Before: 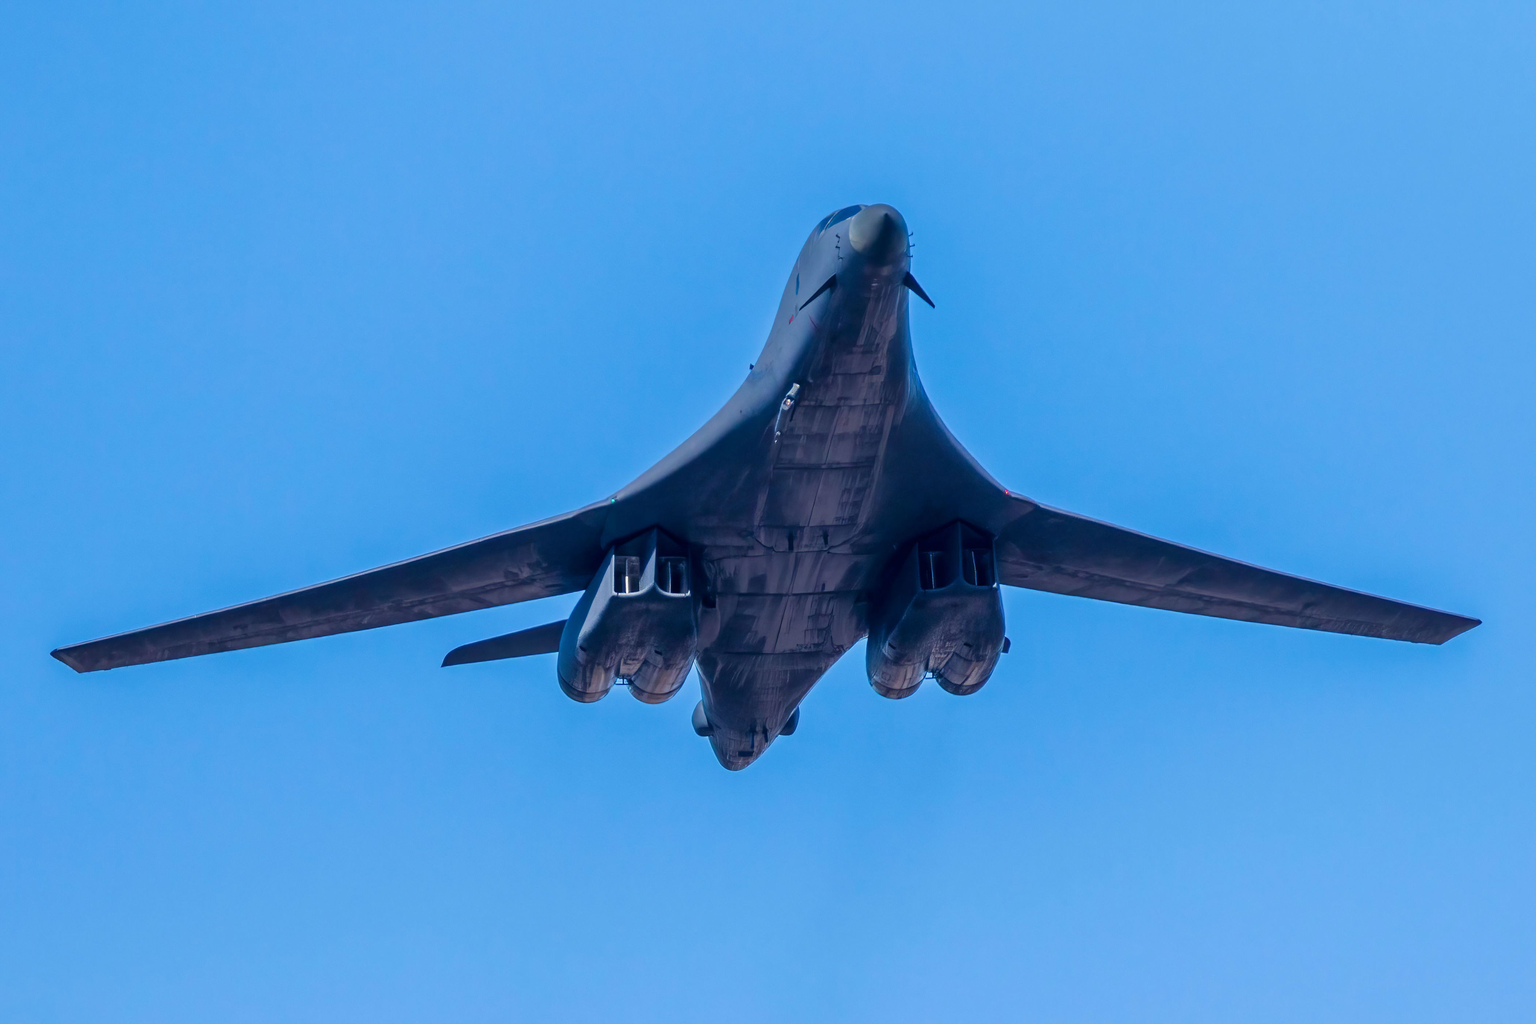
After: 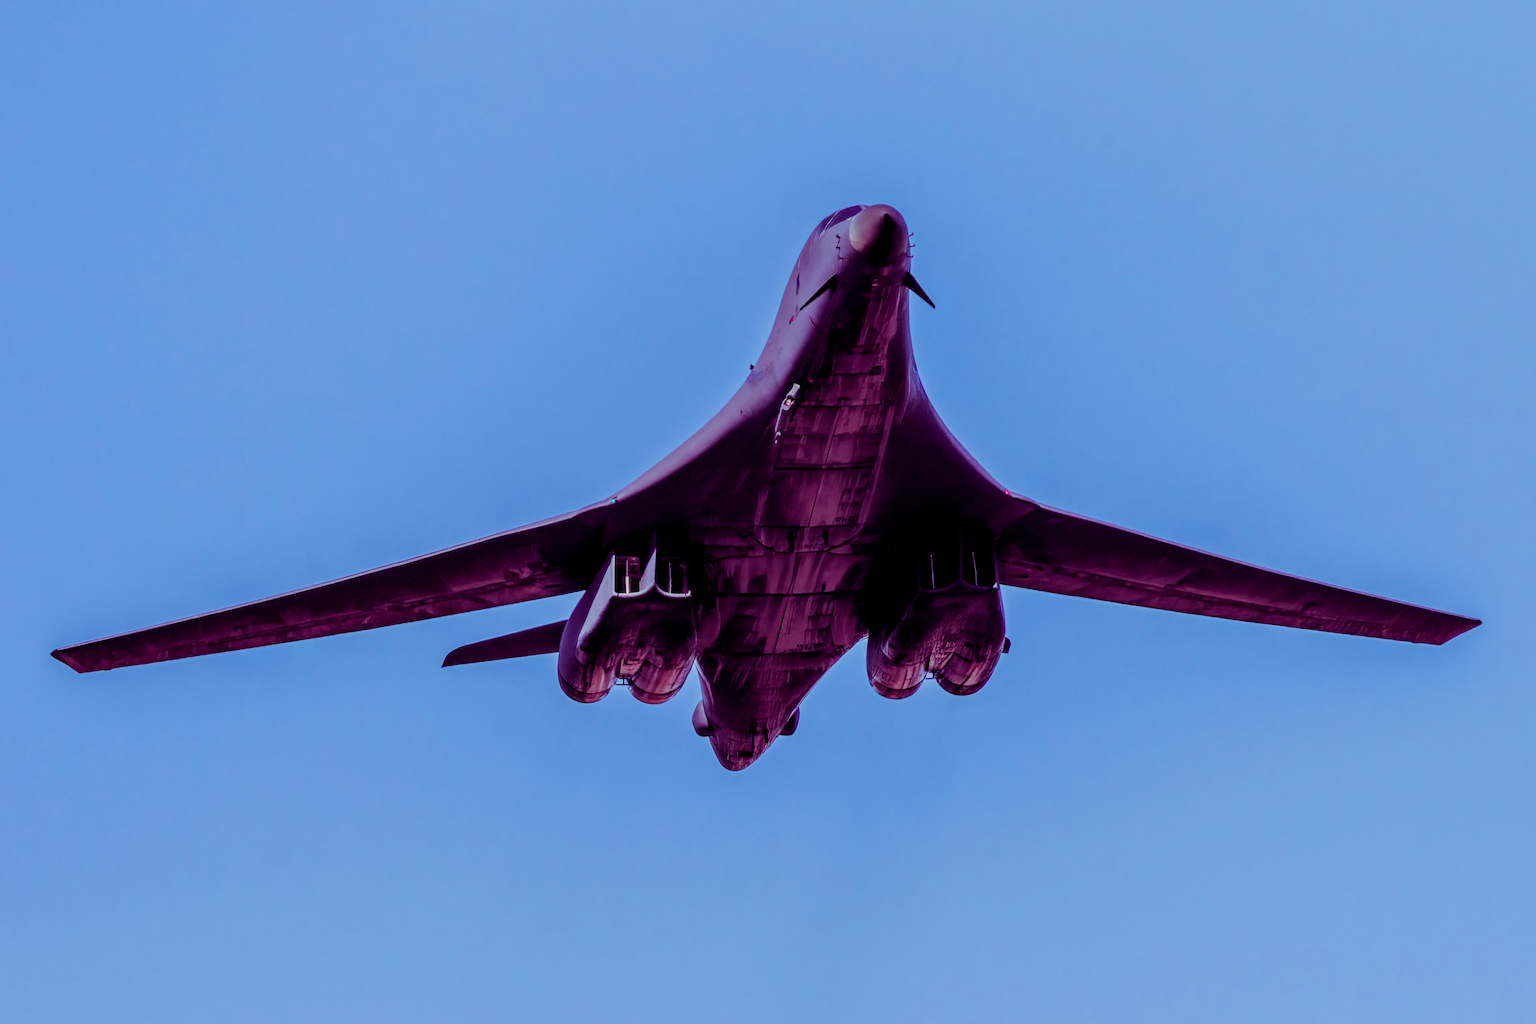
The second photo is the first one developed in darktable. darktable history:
exposure: exposure -0.153 EV, compensate exposure bias true, compensate highlight preservation false
local contrast: on, module defaults
color balance rgb: shadows lift › luminance -18.834%, shadows lift › chroma 35.357%, perceptual saturation grading › global saturation 1.825%, perceptual saturation grading › highlights -1.899%, perceptual saturation grading › mid-tones 4.465%, perceptual saturation grading › shadows 8.252%, perceptual brilliance grading › mid-tones 9.576%, perceptual brilliance grading › shadows 15.699%
filmic rgb: black relative exposure -5.13 EV, white relative exposure 3.99 EV, threshold 2.98 EV, hardness 2.88, contrast 1.298, enable highlight reconstruction true
